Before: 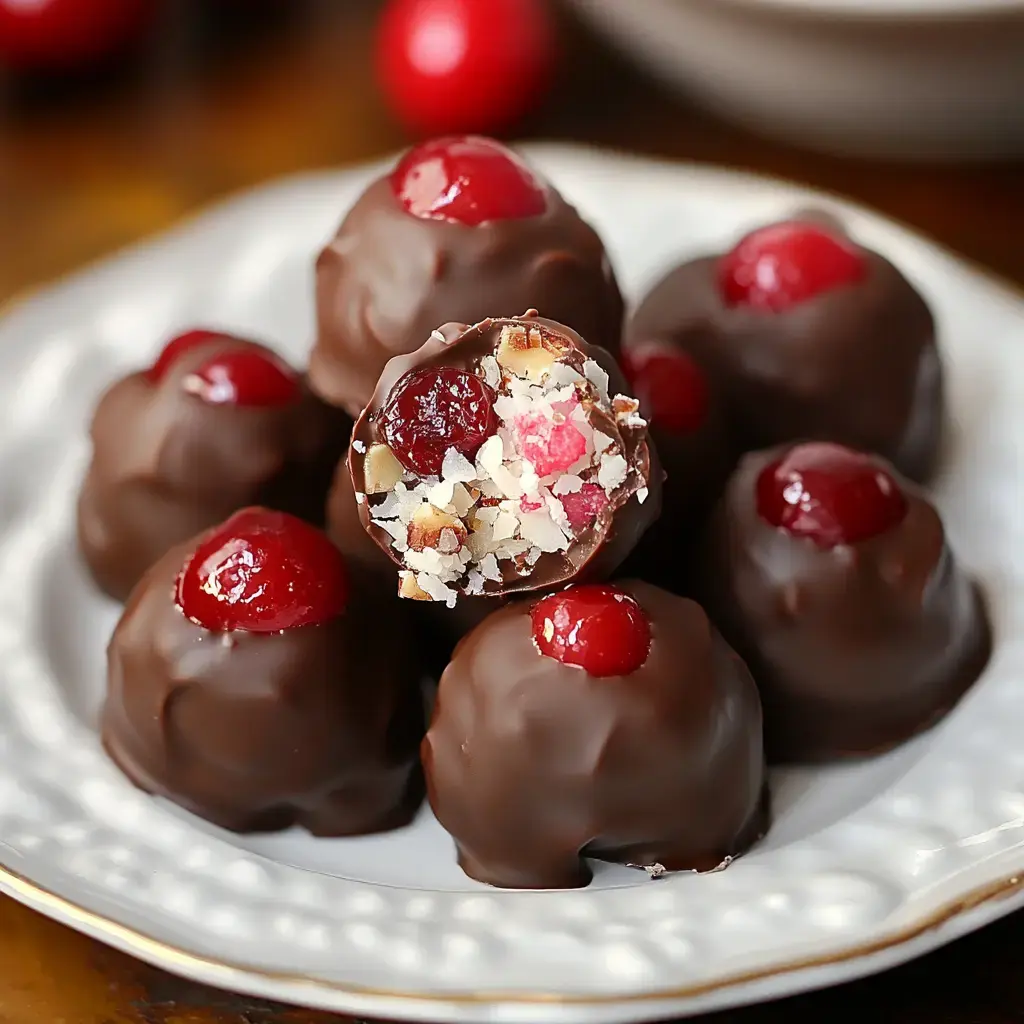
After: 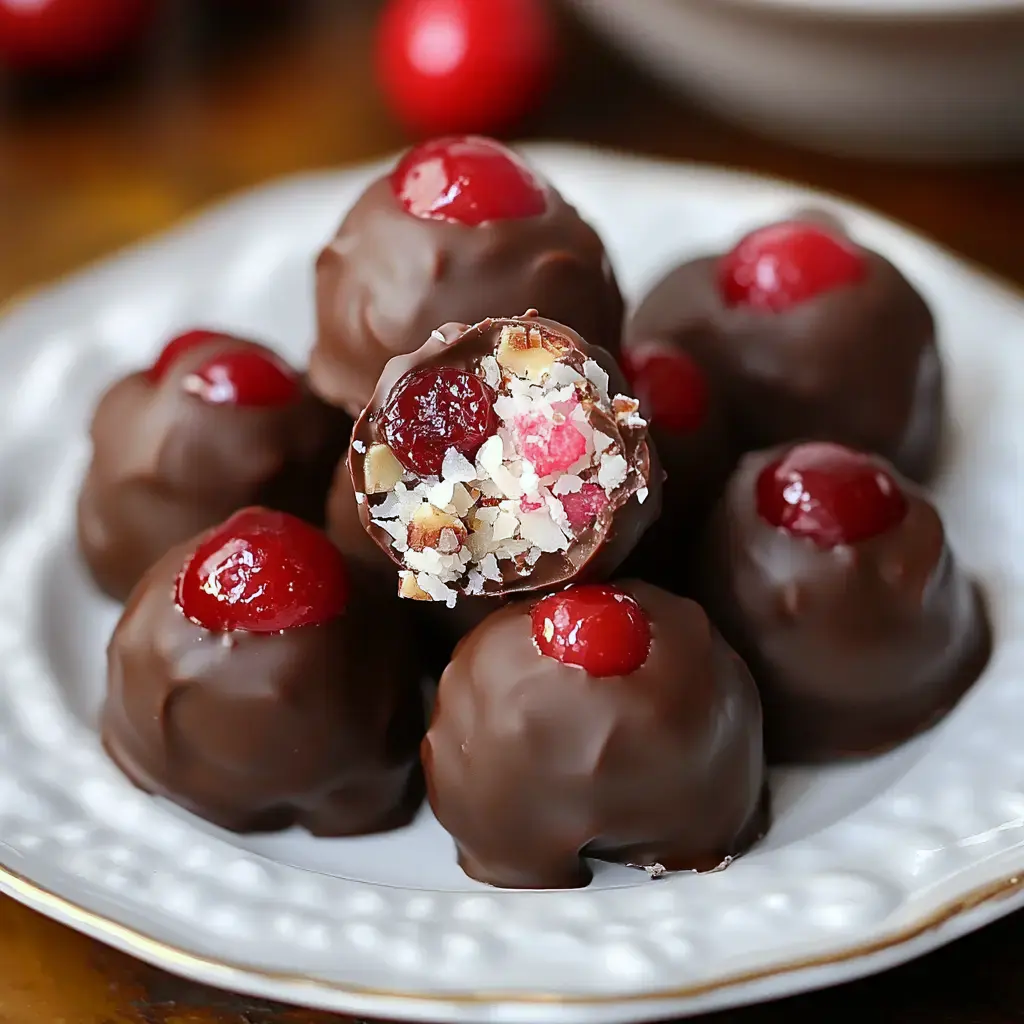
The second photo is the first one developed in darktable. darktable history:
shadows and highlights: radius 125.46, shadows 30.51, highlights -30.51, low approximation 0.01, soften with gaussian
white balance: red 0.967, blue 1.049
